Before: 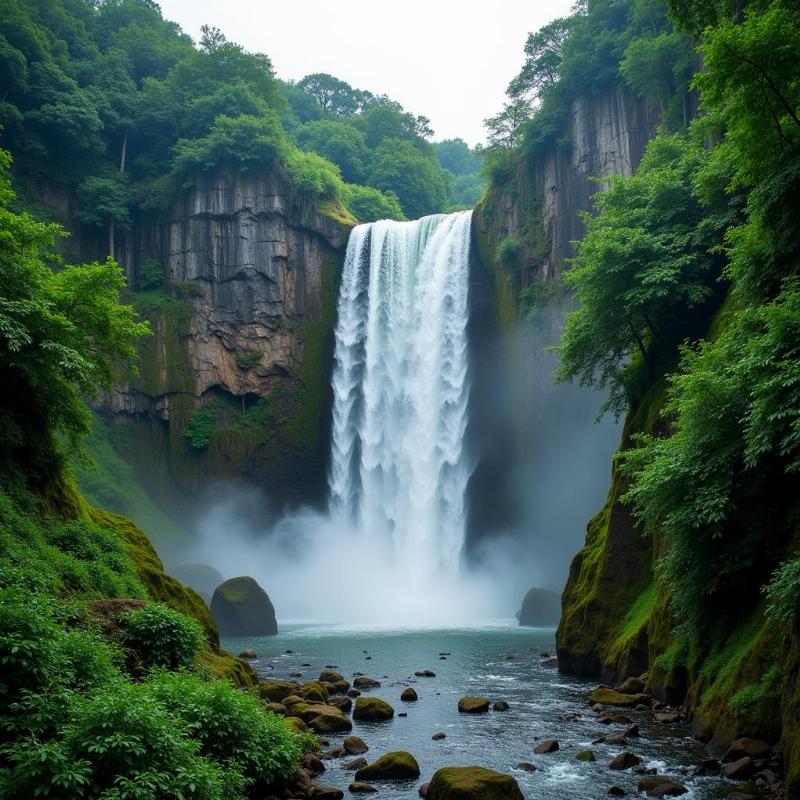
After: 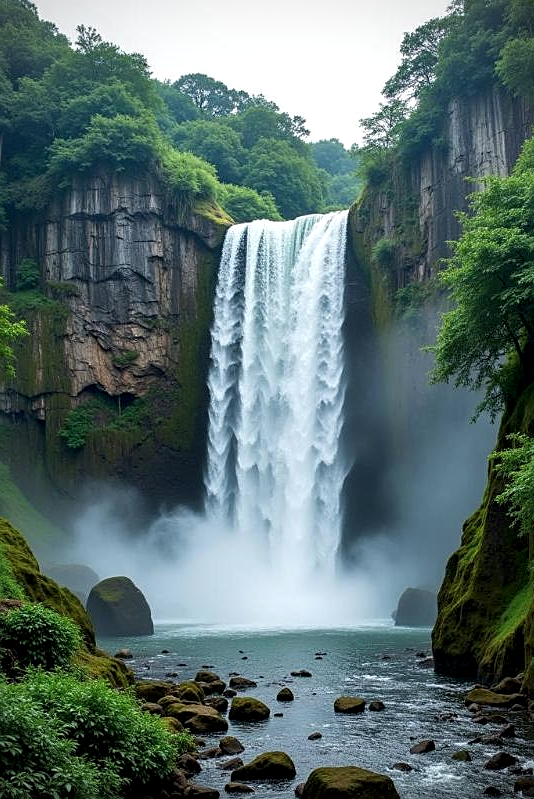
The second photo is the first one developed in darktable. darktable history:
sharpen: on, module defaults
contrast brightness saturation: saturation -0.059
local contrast: highlights 30%, shadows 77%, midtone range 0.75
vignetting: fall-off radius 61.17%, dithering 8-bit output
crop and rotate: left 15.556%, right 17.692%
